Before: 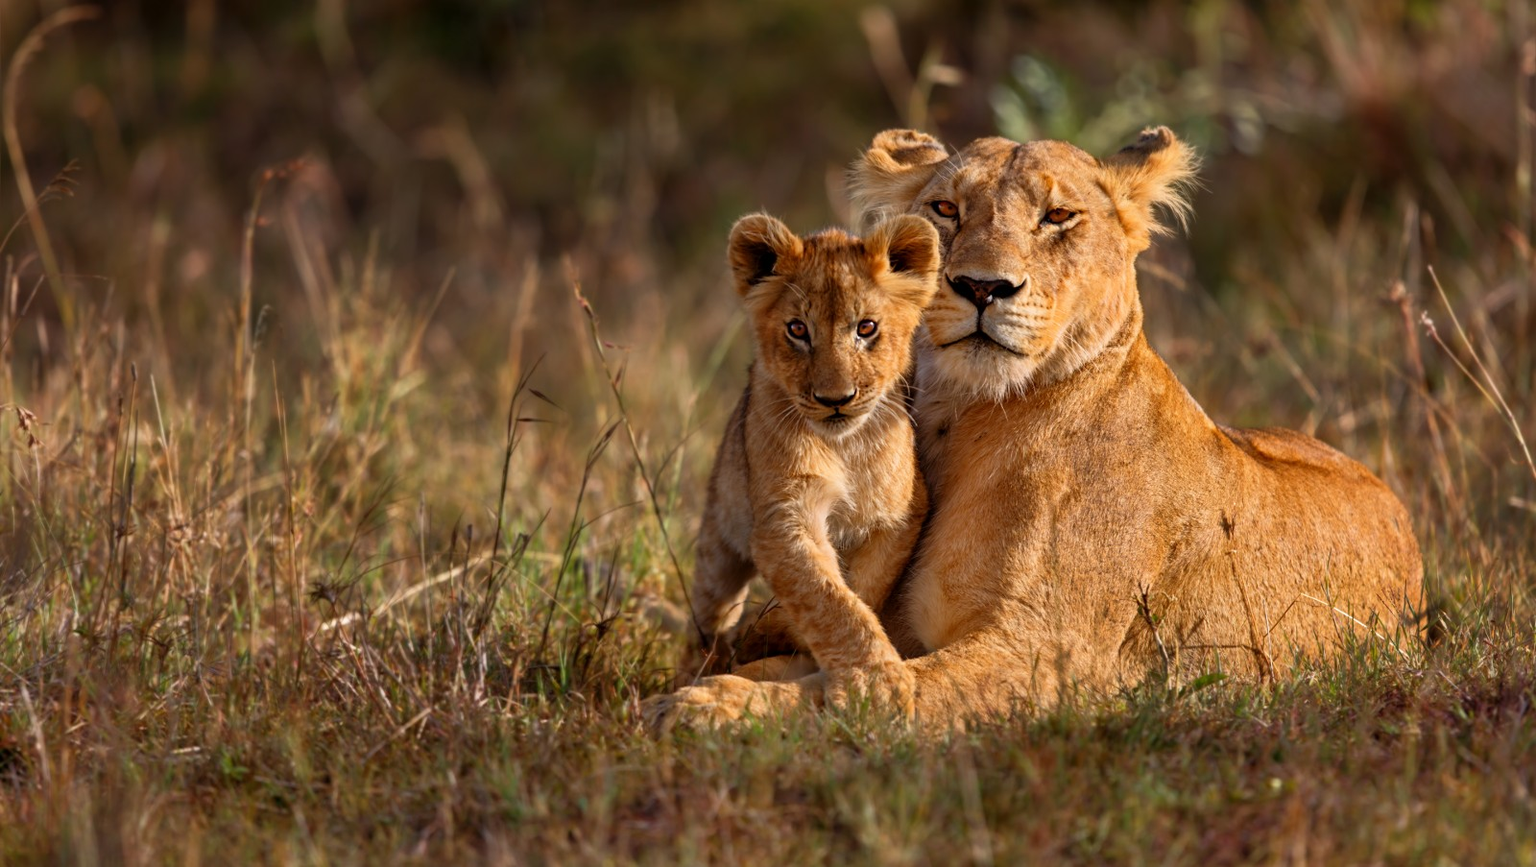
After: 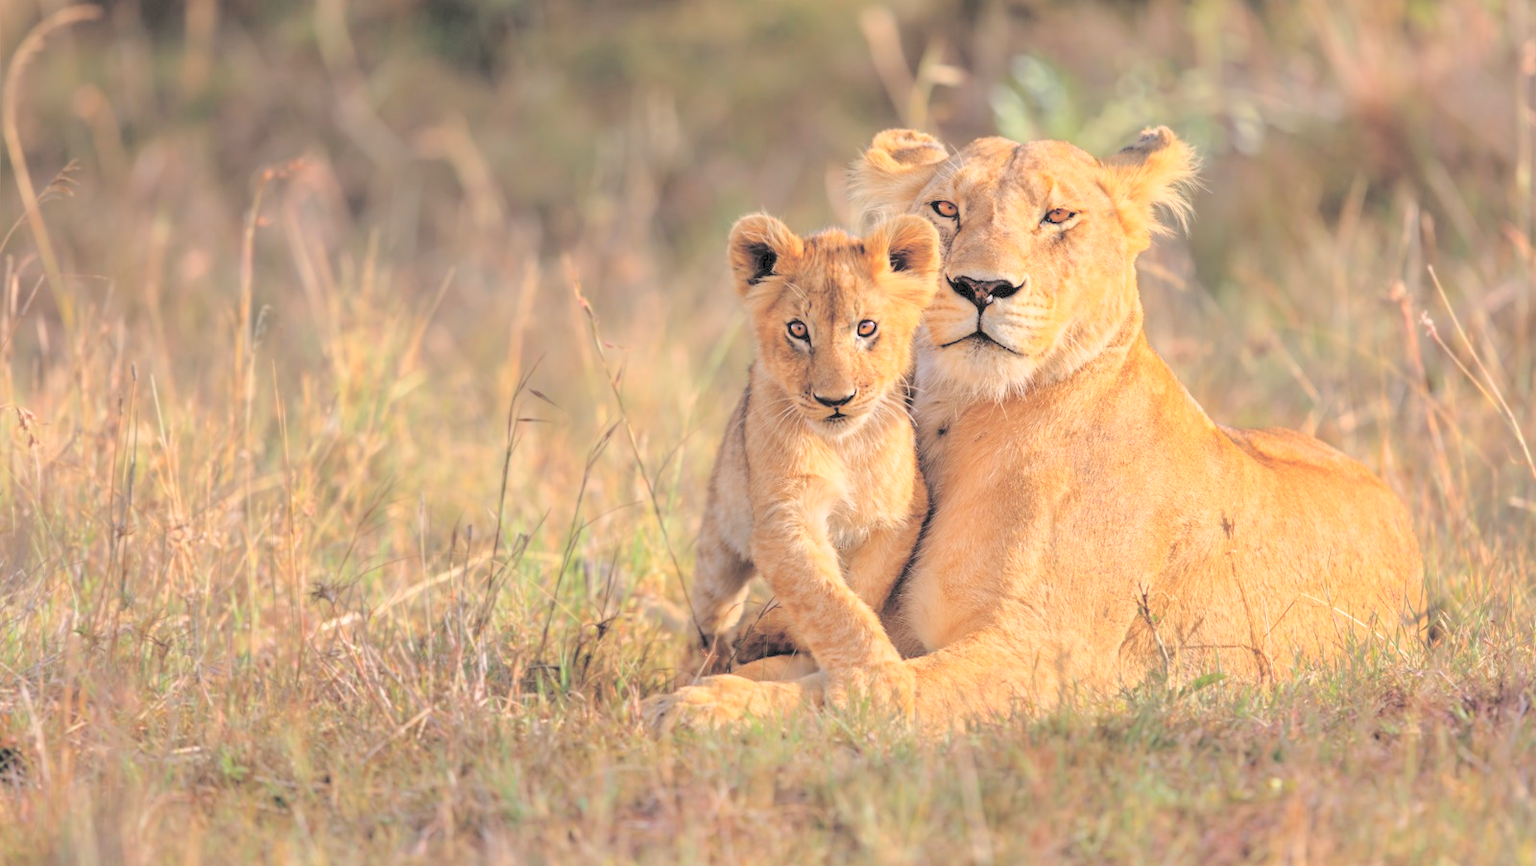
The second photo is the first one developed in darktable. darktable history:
exposure: compensate highlight preservation false
contrast brightness saturation: brightness 0.989
